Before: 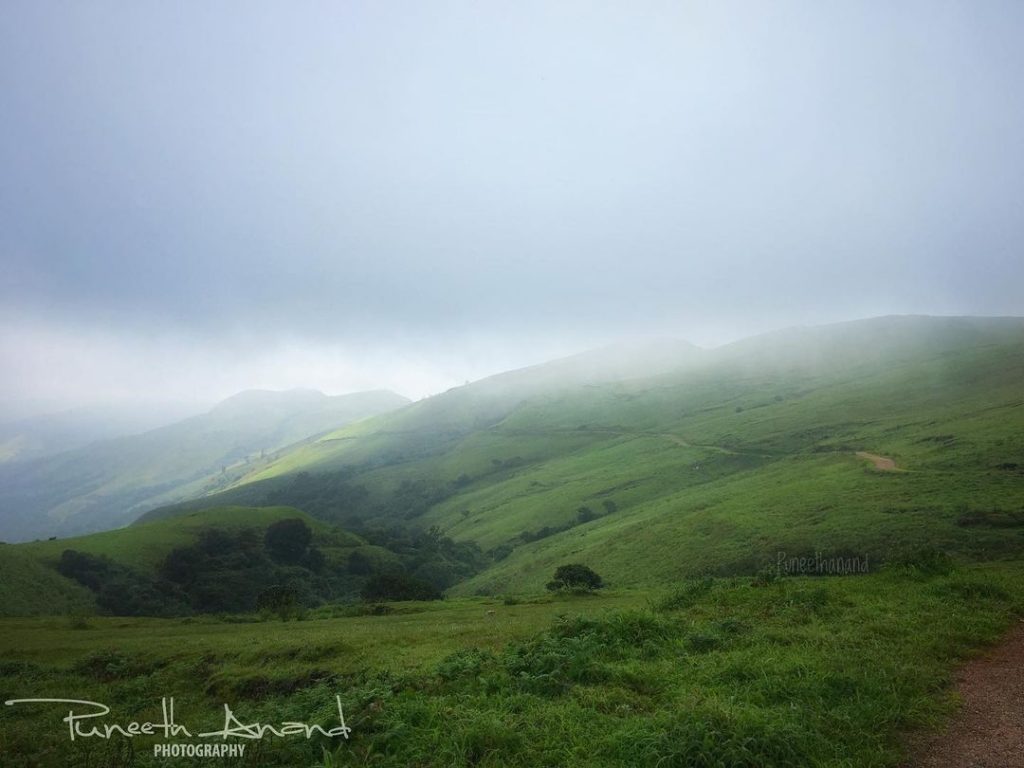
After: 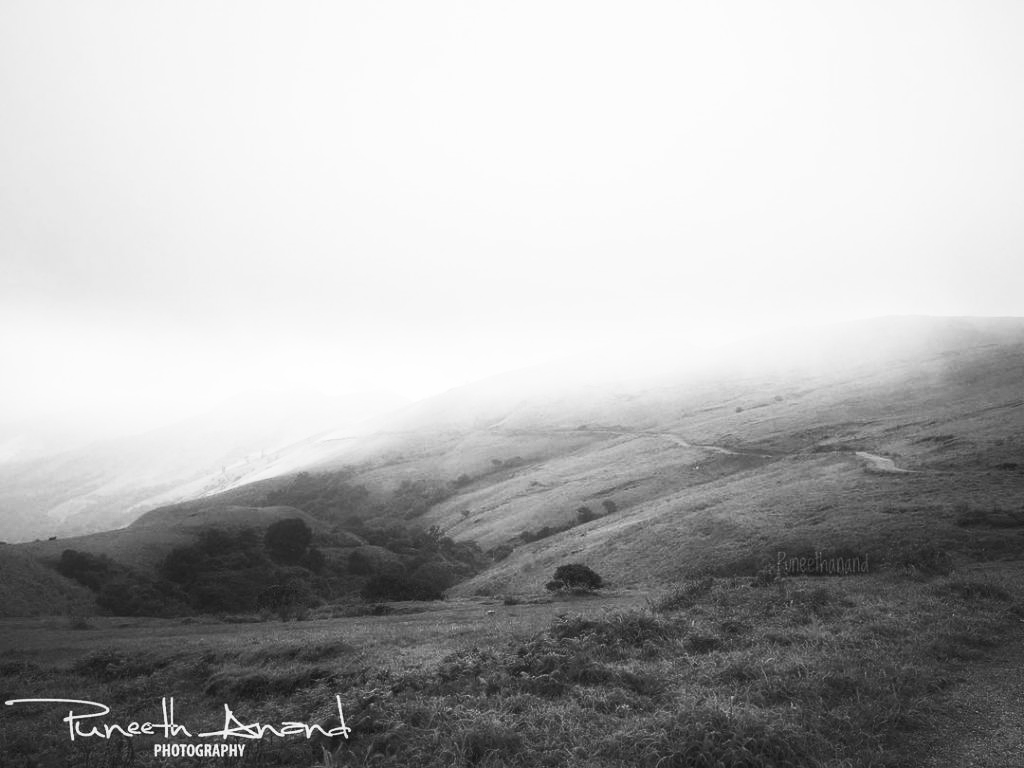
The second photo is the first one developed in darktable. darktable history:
white balance: red 0.98, blue 1.034
contrast brightness saturation: contrast 0.53, brightness 0.47, saturation -1
